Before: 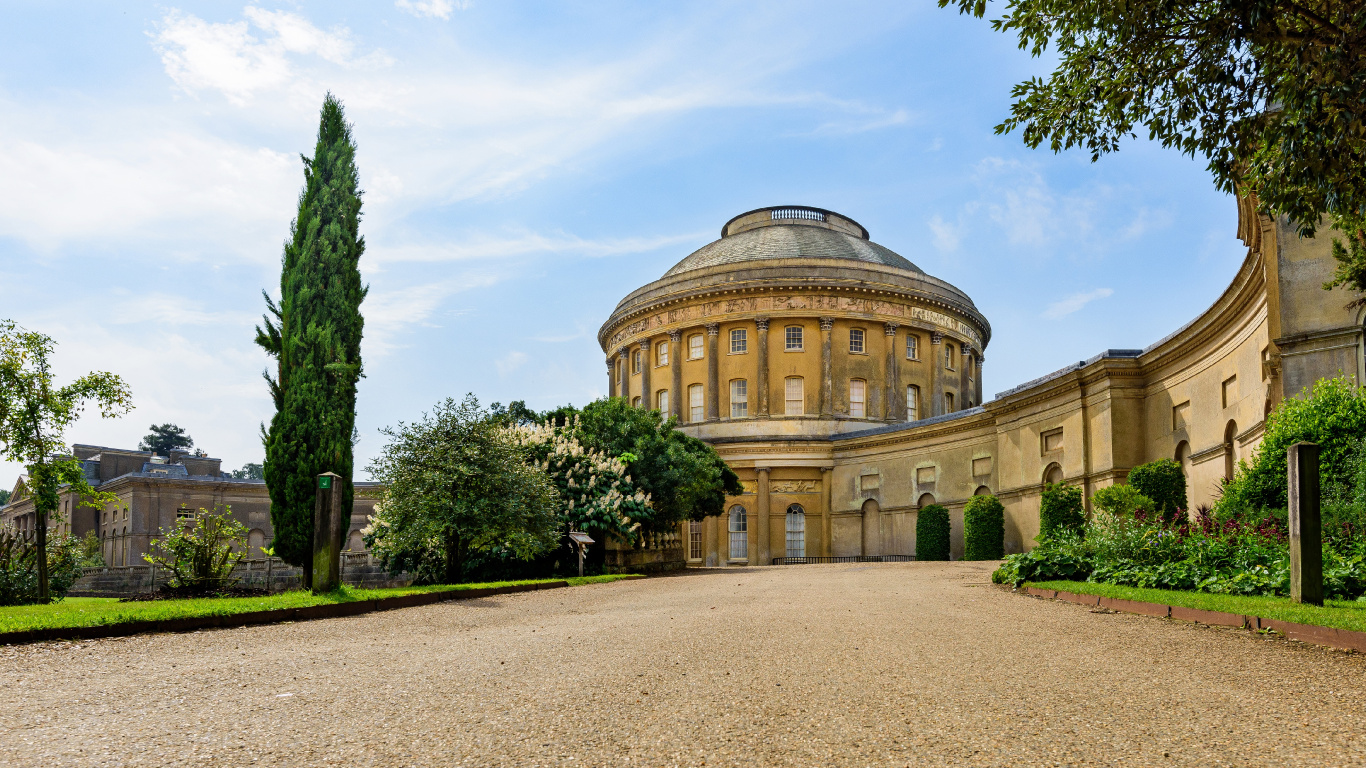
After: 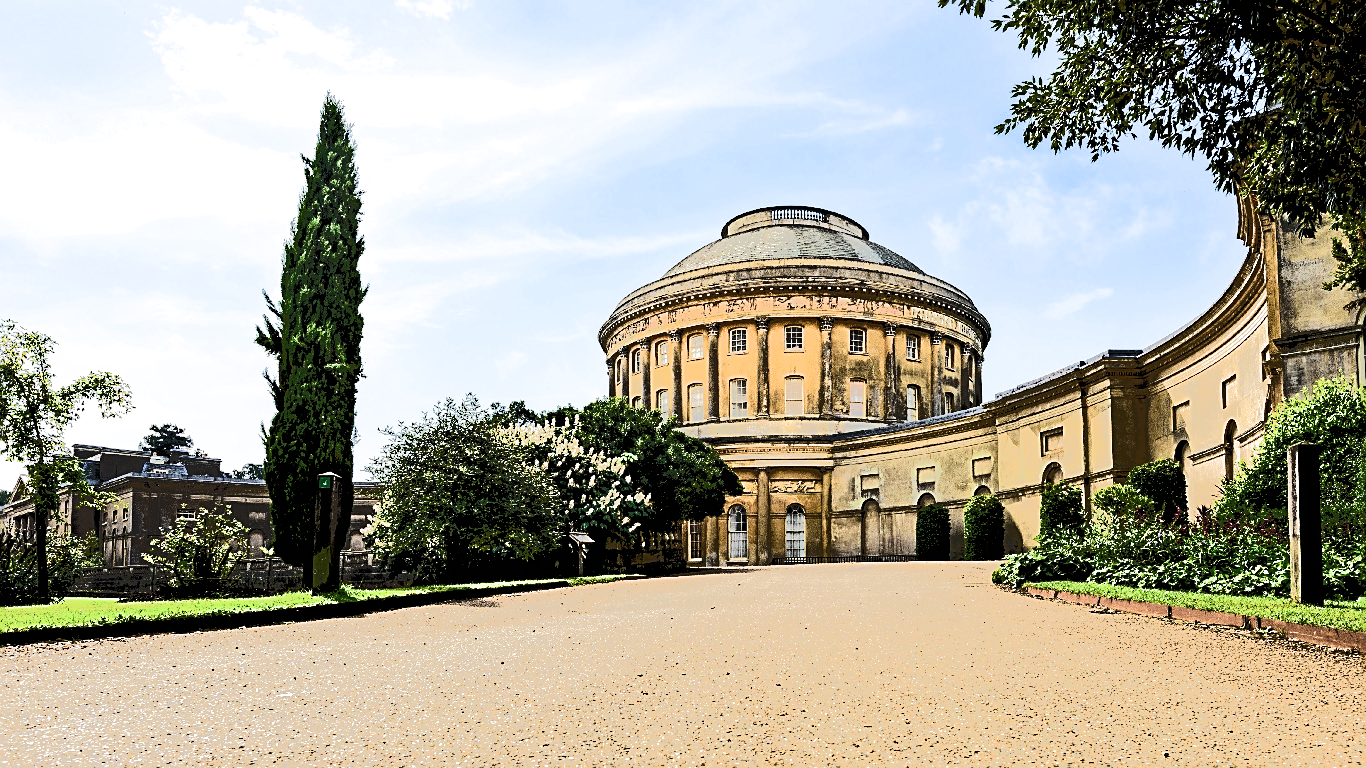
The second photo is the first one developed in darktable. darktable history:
tone equalizer: -7 EV -0.654 EV, -6 EV 0.983 EV, -5 EV -0.464 EV, -4 EV 0.398 EV, -3 EV 0.429 EV, -2 EV 0.163 EV, -1 EV -0.145 EV, +0 EV -0.399 EV, edges refinement/feathering 500, mask exposure compensation -1.57 EV, preserve details no
sharpen: on, module defaults
filmic rgb: black relative exposure -8.23 EV, white relative exposure 2.21 EV, threshold 5.94 EV, hardness 7.16, latitude 85.39%, contrast 1.702, highlights saturation mix -3.93%, shadows ↔ highlights balance -2.9%, color science v6 (2022), enable highlight reconstruction true
